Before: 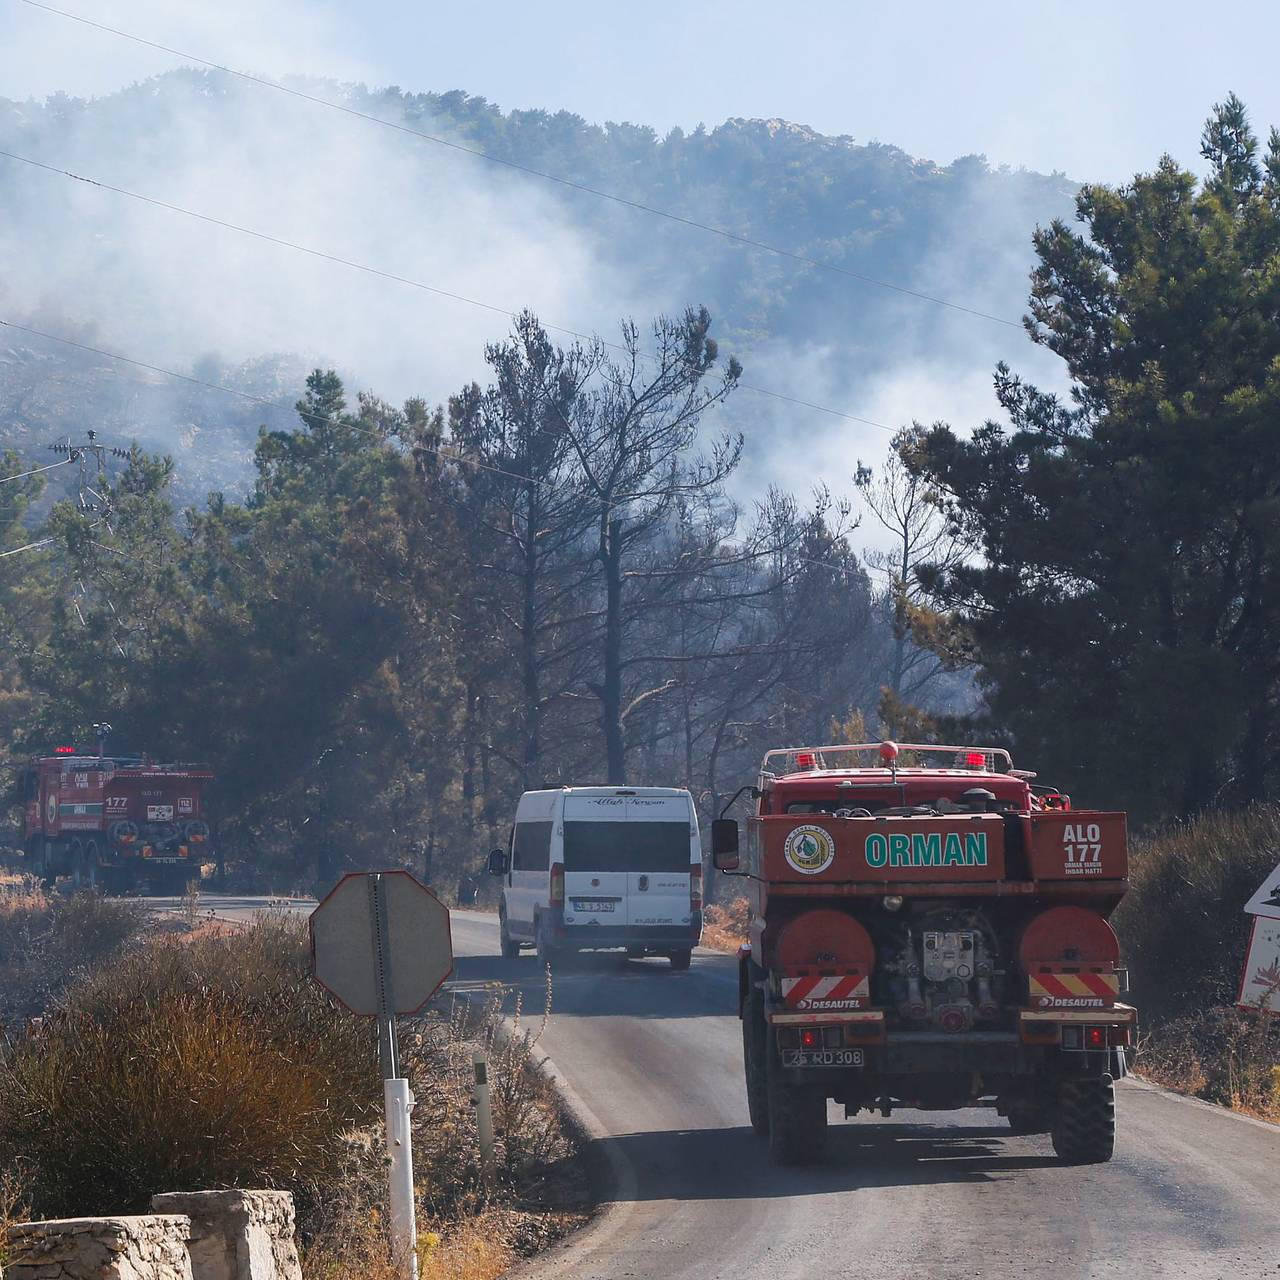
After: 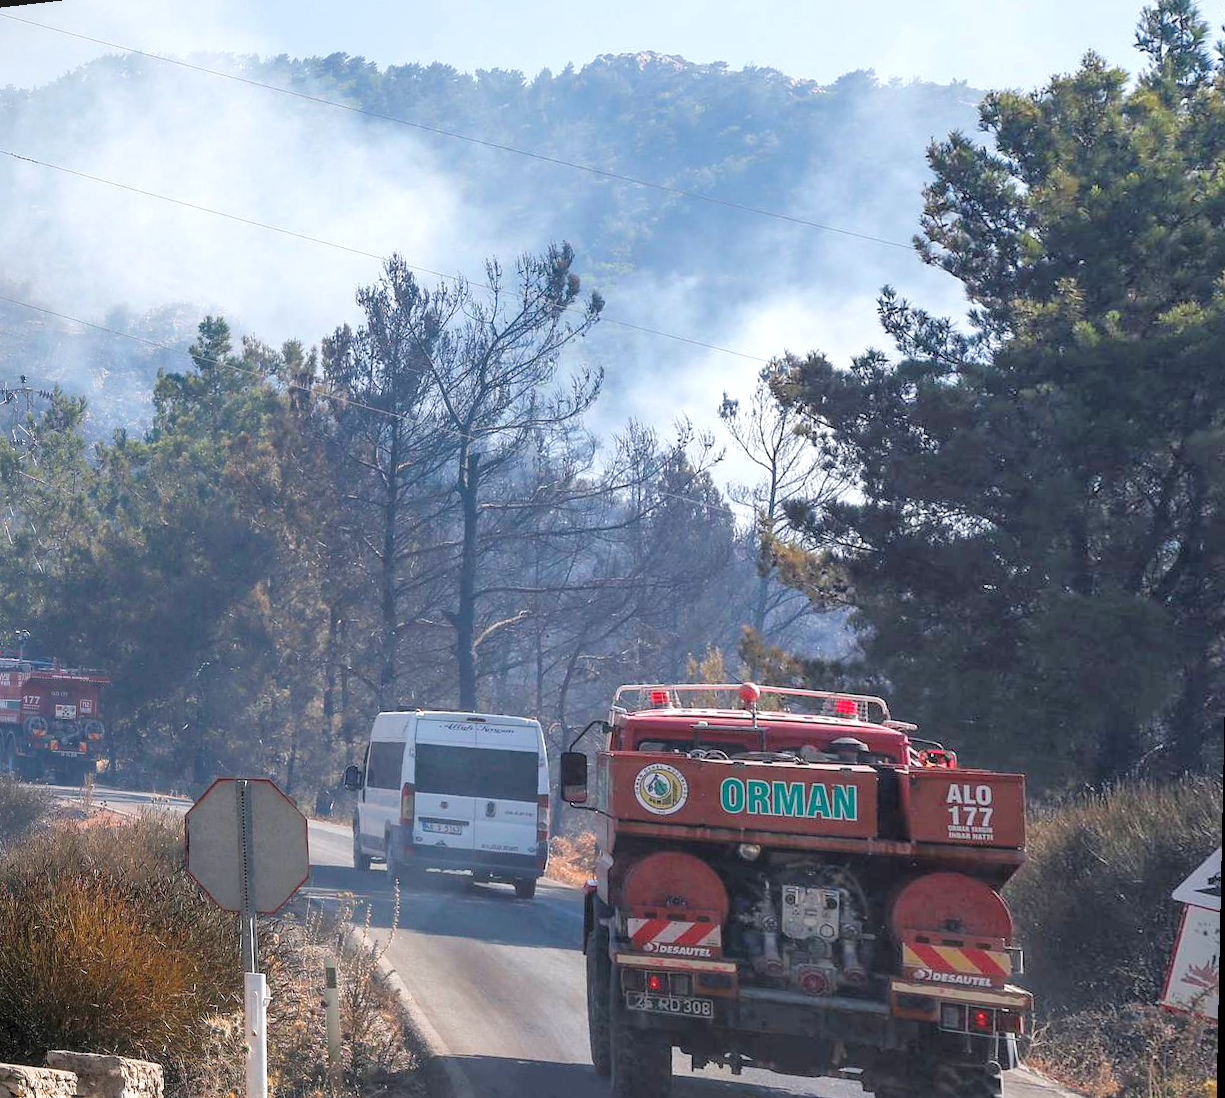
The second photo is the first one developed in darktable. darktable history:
exposure: black level correction 0.001, exposure 0.5 EV, compensate exposure bias true, compensate highlight preservation false
rotate and perspective: rotation 1.69°, lens shift (vertical) -0.023, lens shift (horizontal) -0.291, crop left 0.025, crop right 0.988, crop top 0.092, crop bottom 0.842
crop and rotate: left 3.238%
tone curve: curves: ch0 [(0.047, 0) (0.292, 0.352) (0.657, 0.678) (1, 0.958)], color space Lab, linked channels, preserve colors none
local contrast: on, module defaults
white balance: emerald 1
